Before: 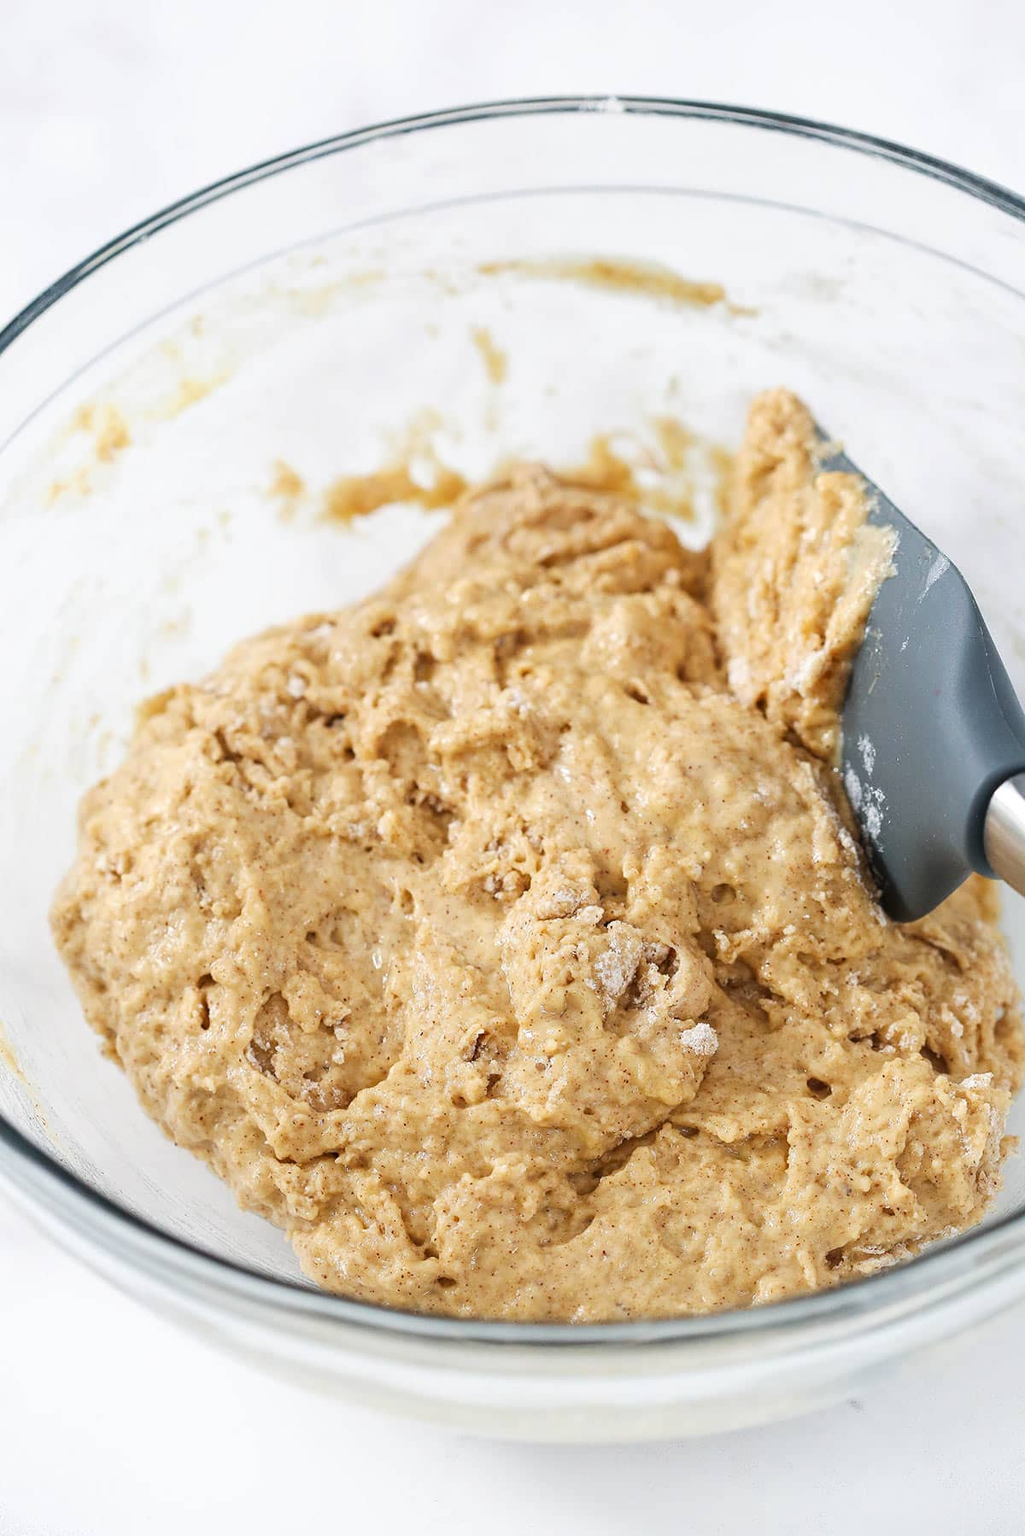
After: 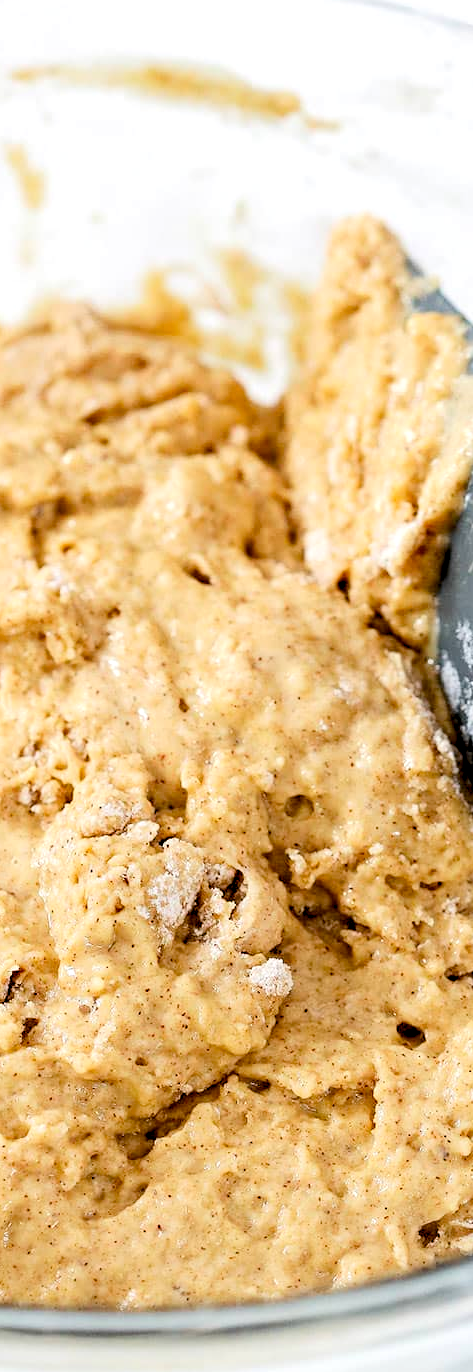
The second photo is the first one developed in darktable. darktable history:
crop: left 45.721%, top 13.393%, right 14.118%, bottom 10.01%
tone curve: curves: ch0 [(0.021, 0) (0.104, 0.052) (0.496, 0.526) (0.737, 0.783) (1, 1)], color space Lab, linked channels, preserve colors none
exposure: black level correction 0.025, exposure 0.182 EV, compensate highlight preservation false
